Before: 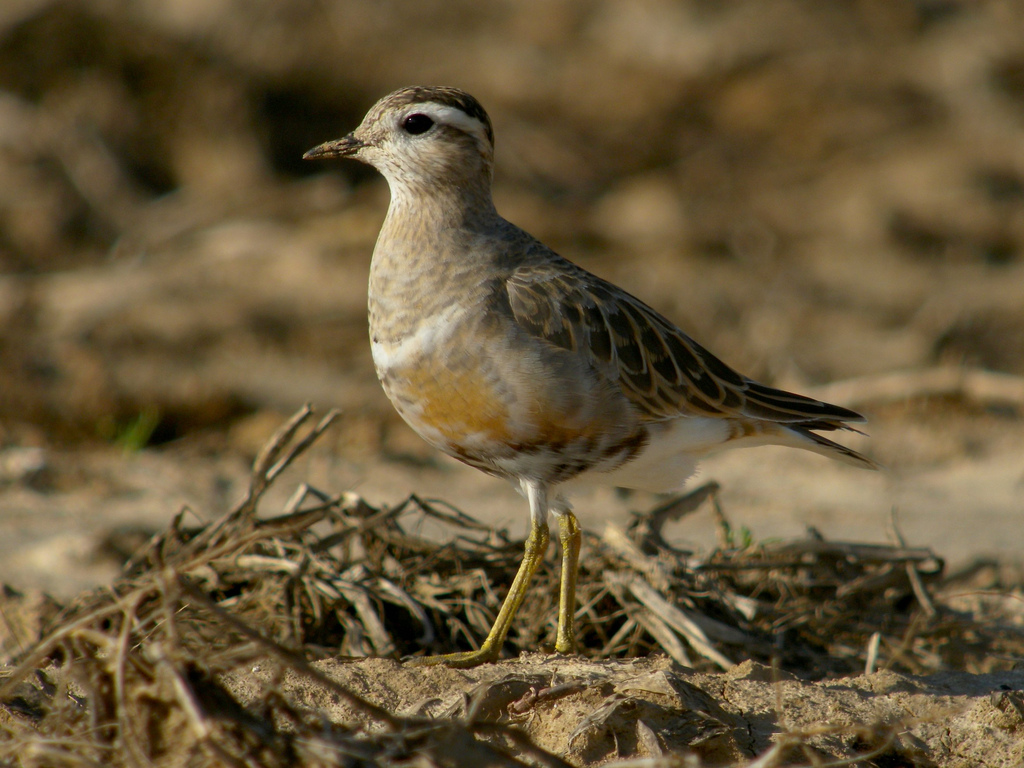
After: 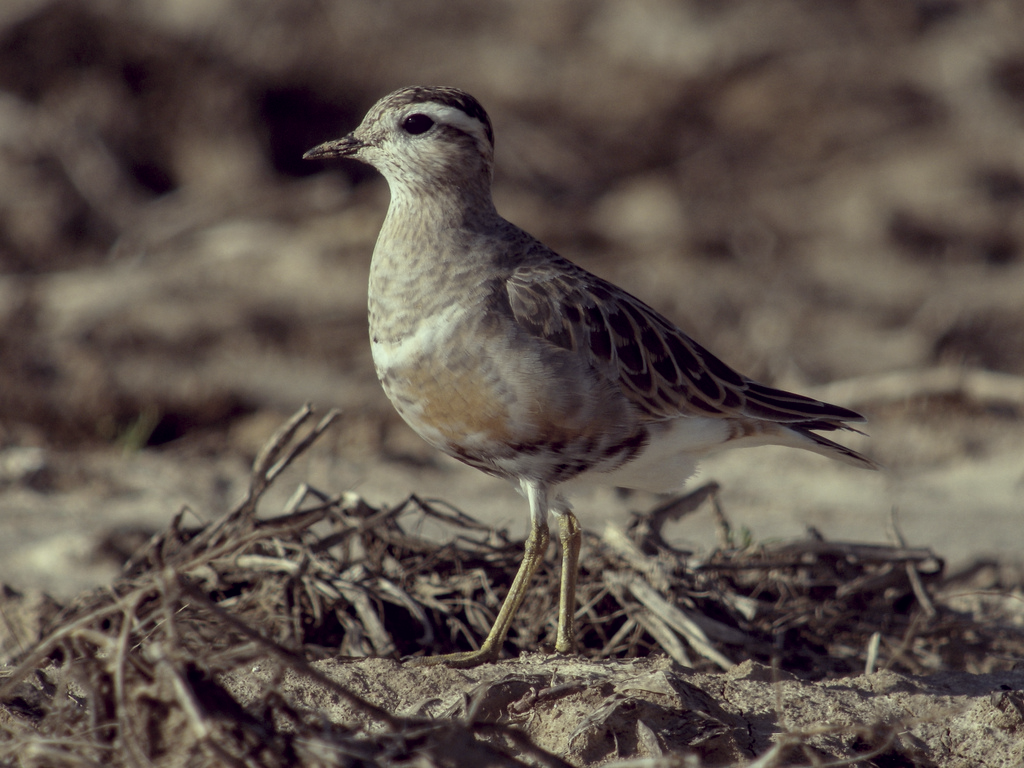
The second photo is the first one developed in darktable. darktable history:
exposure: exposure -0.153 EV, compensate exposure bias true, compensate highlight preservation false
local contrast: on, module defaults
color correction: highlights a* -20.22, highlights b* 20.37, shadows a* 19.32, shadows b* -20.85, saturation 0.462
